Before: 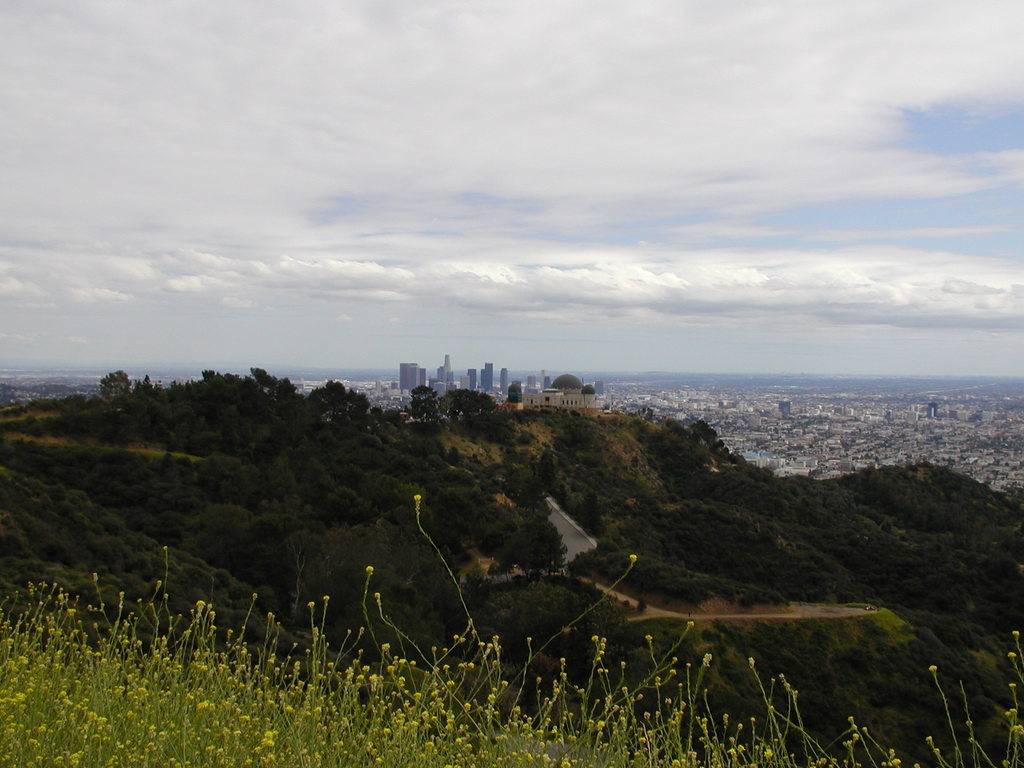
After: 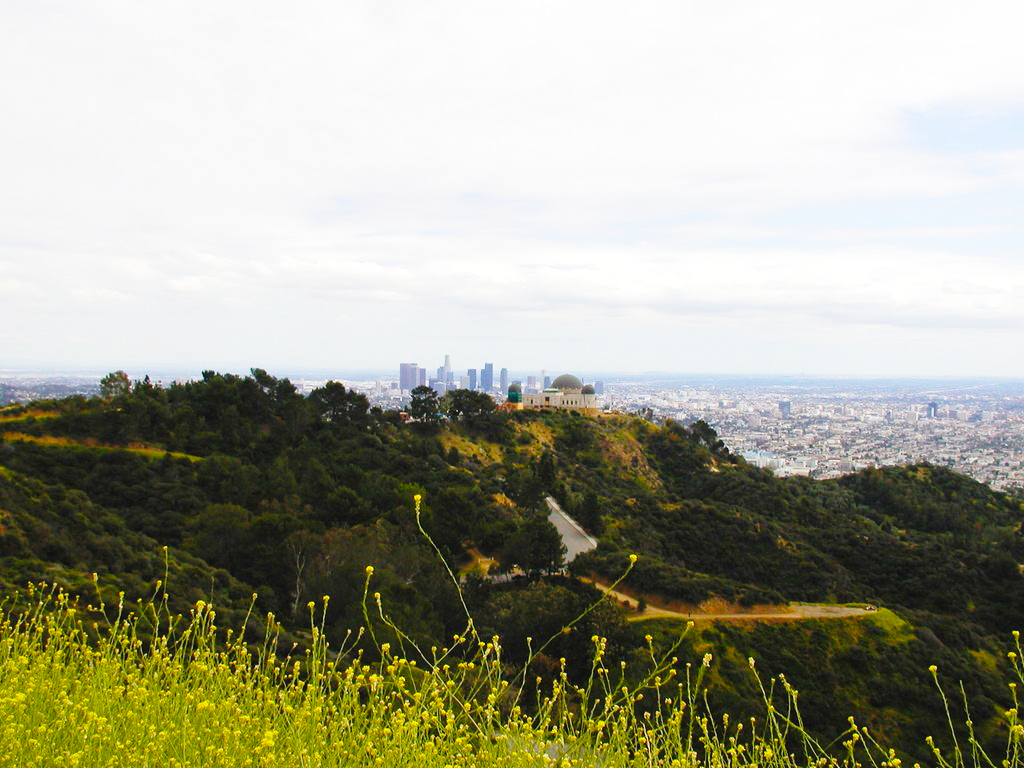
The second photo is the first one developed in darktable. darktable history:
color balance rgb: global offset › luminance 0.493%, global offset › hue 61.8°, perceptual saturation grading › global saturation 30.231%, global vibrance 20%
exposure: black level correction 0.001, exposure 0.192 EV, compensate exposure bias true, compensate highlight preservation false
base curve: curves: ch0 [(0, 0) (0.028, 0.03) (0.121, 0.232) (0.46, 0.748) (0.859, 0.968) (1, 1)], preserve colors none
